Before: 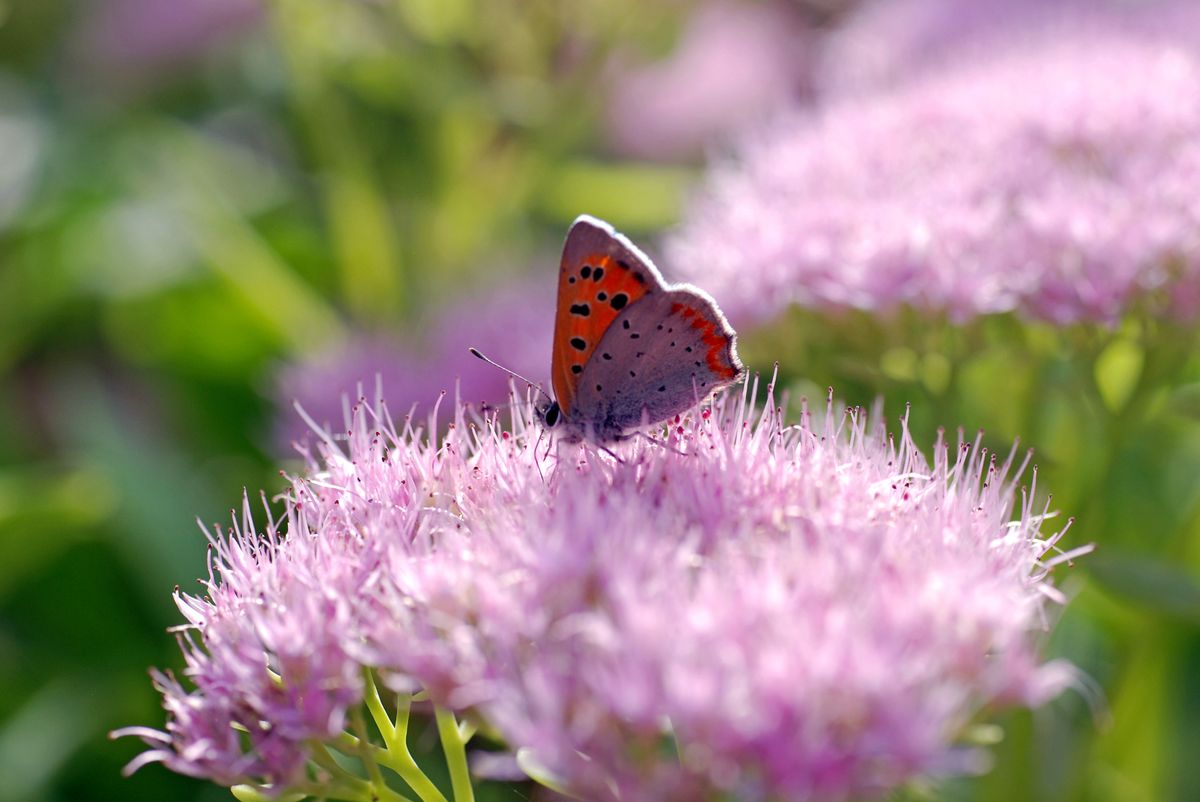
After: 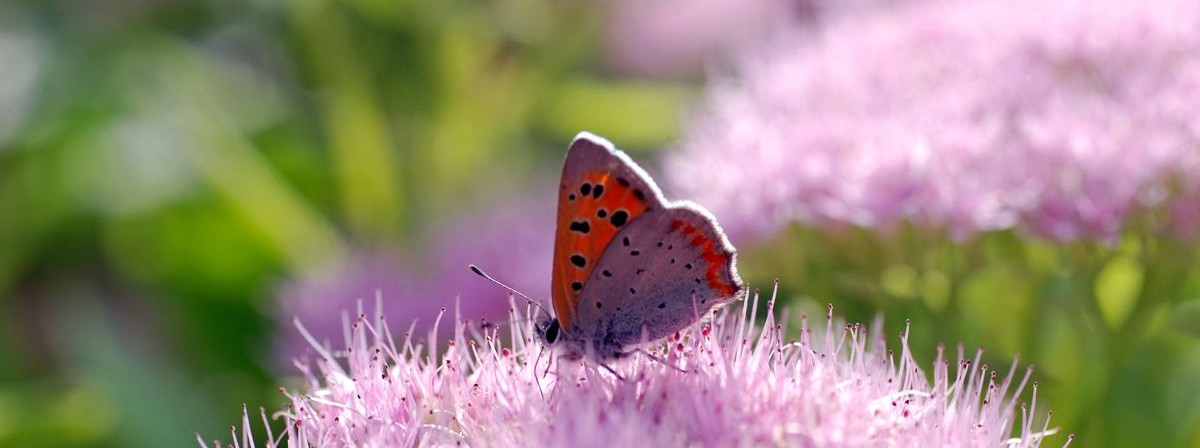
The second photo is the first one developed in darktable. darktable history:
crop and rotate: top 10.416%, bottom 33.672%
